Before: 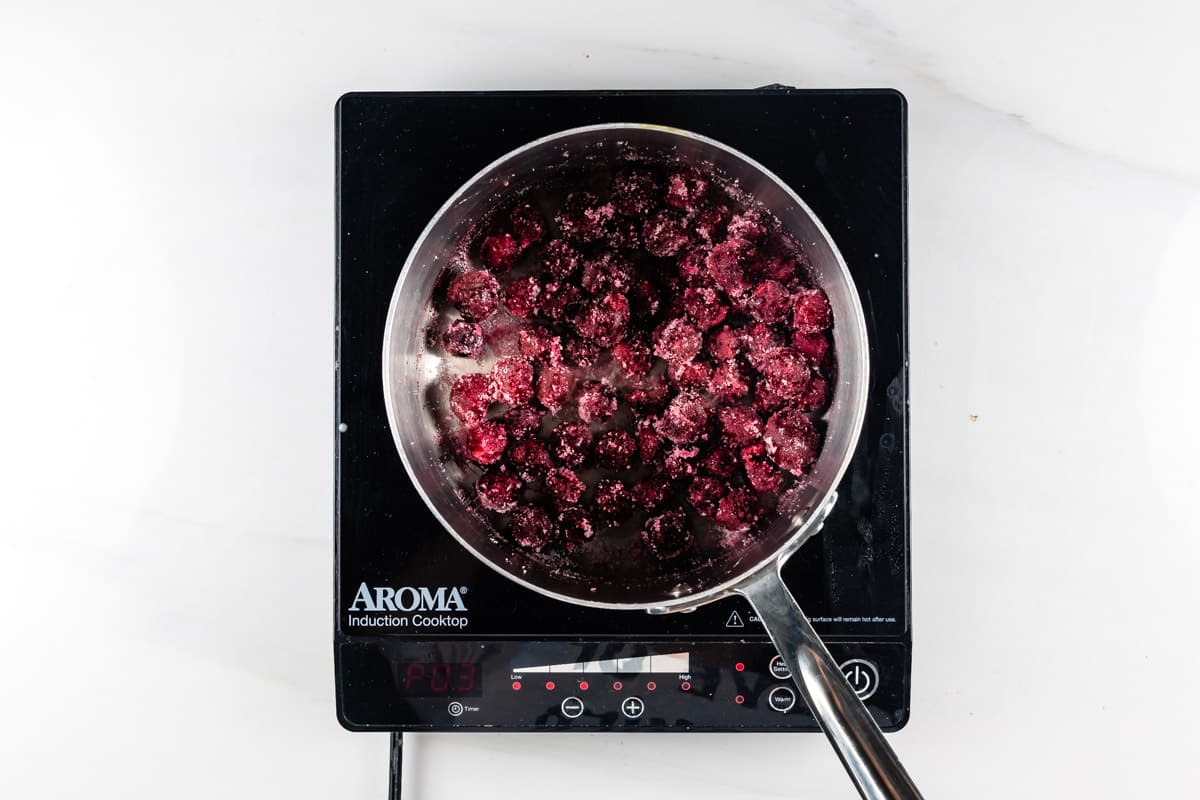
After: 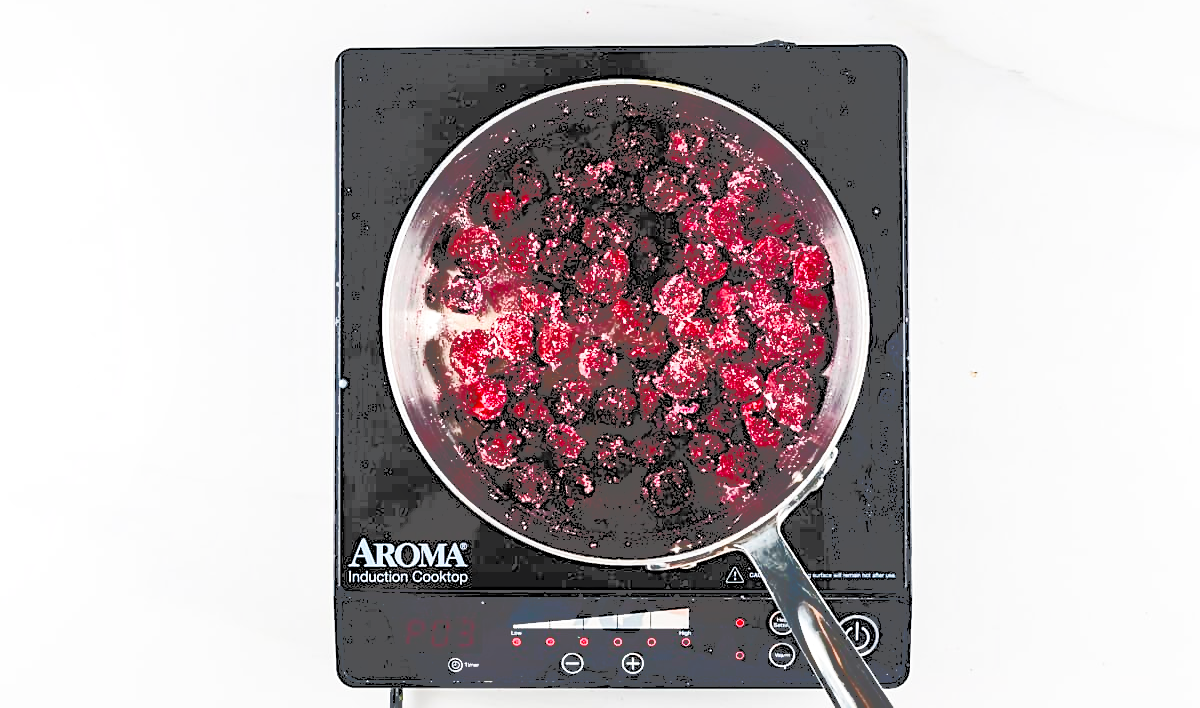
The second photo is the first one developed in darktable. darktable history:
tone curve: curves: ch0 [(0, 0) (0.003, 0.345) (0.011, 0.345) (0.025, 0.345) (0.044, 0.349) (0.069, 0.353) (0.1, 0.356) (0.136, 0.359) (0.177, 0.366) (0.224, 0.378) (0.277, 0.398) (0.335, 0.429) (0.399, 0.476) (0.468, 0.545) (0.543, 0.624) (0.623, 0.721) (0.709, 0.811) (0.801, 0.876) (0.898, 0.913) (1, 1)], color space Lab, independent channels, preserve colors none
sharpen: amount 0.496
crop and rotate: top 5.519%, bottom 5.911%
contrast brightness saturation: contrast 0.212, brightness -0.106, saturation 0.207
base curve: curves: ch0 [(0, 0) (0.036, 0.025) (0.121, 0.166) (0.206, 0.329) (0.605, 0.79) (1, 1)], preserve colors none
local contrast: mode bilateral grid, contrast 20, coarseness 51, detail 120%, midtone range 0.2
